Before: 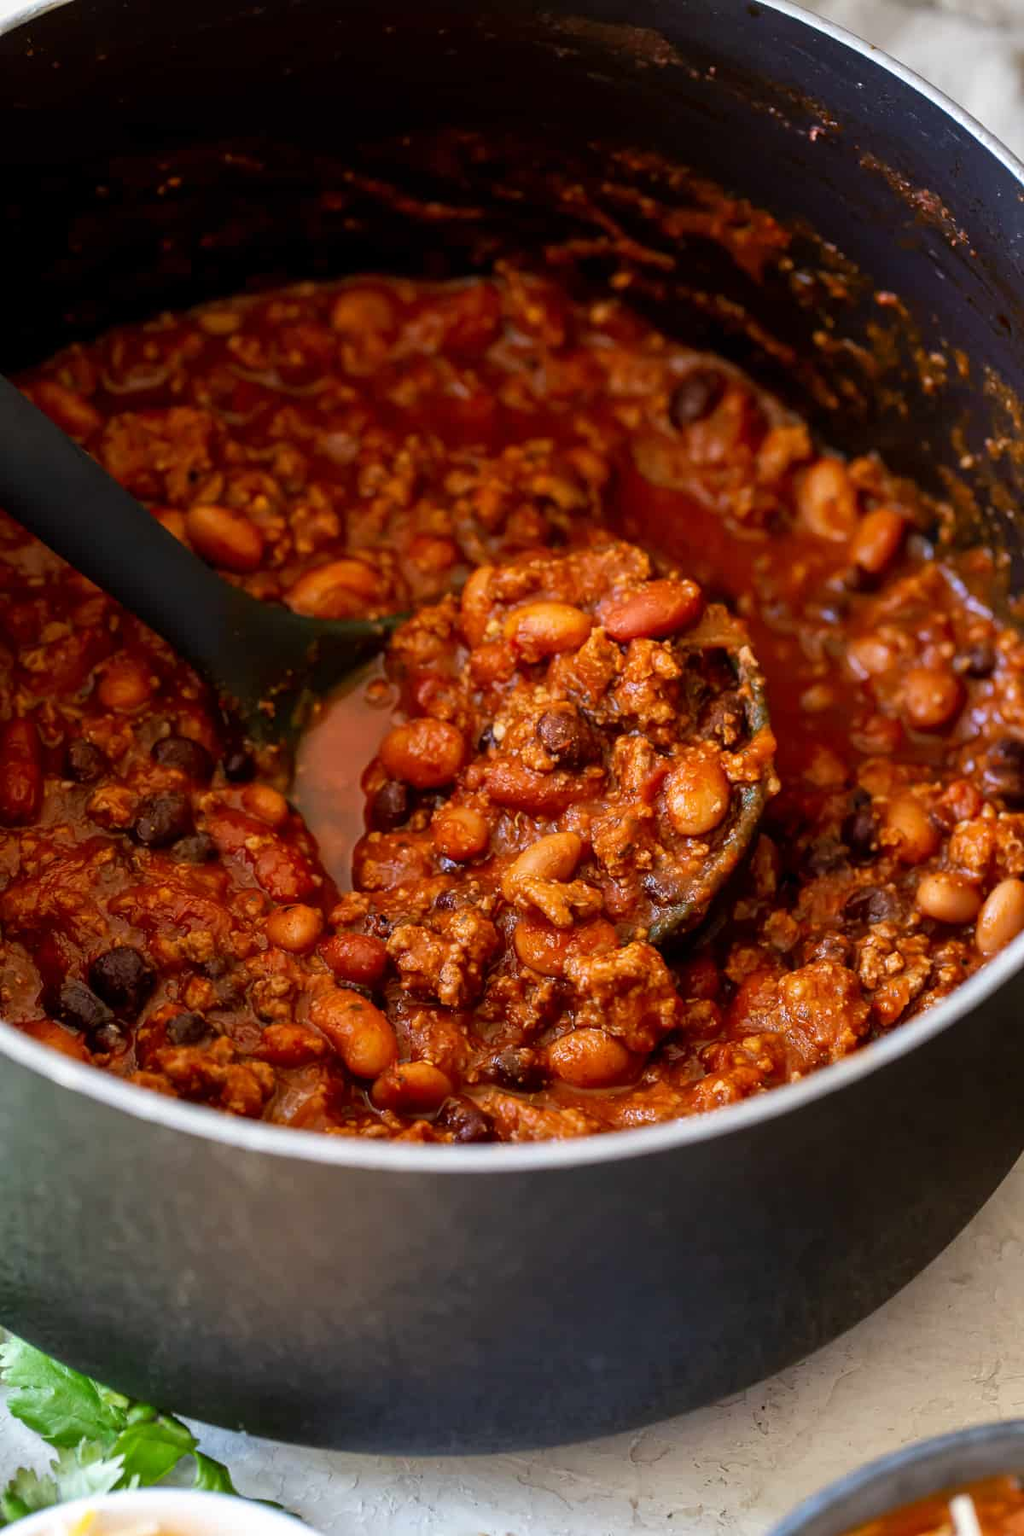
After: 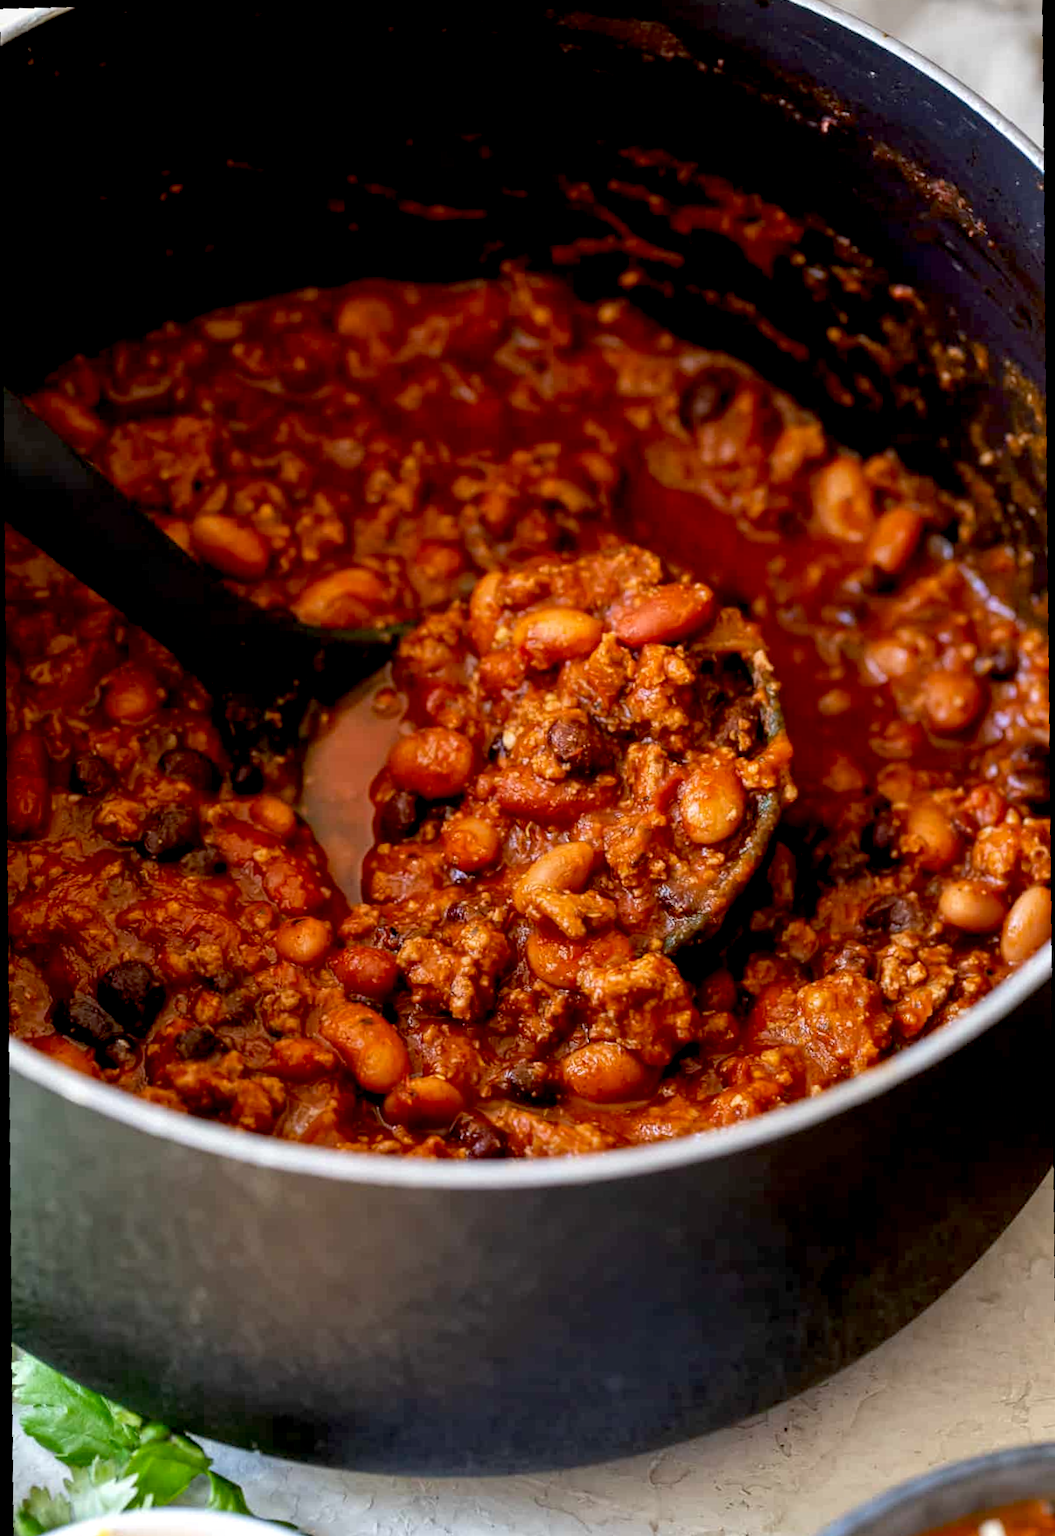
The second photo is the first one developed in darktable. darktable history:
crop and rotate: angle -1.69°
exposure: black level correction 0.01, exposure 0.011 EV, compensate highlight preservation false
local contrast: highlights 100%, shadows 100%, detail 120%, midtone range 0.2
rotate and perspective: rotation -2.22°, lens shift (horizontal) -0.022, automatic cropping off
